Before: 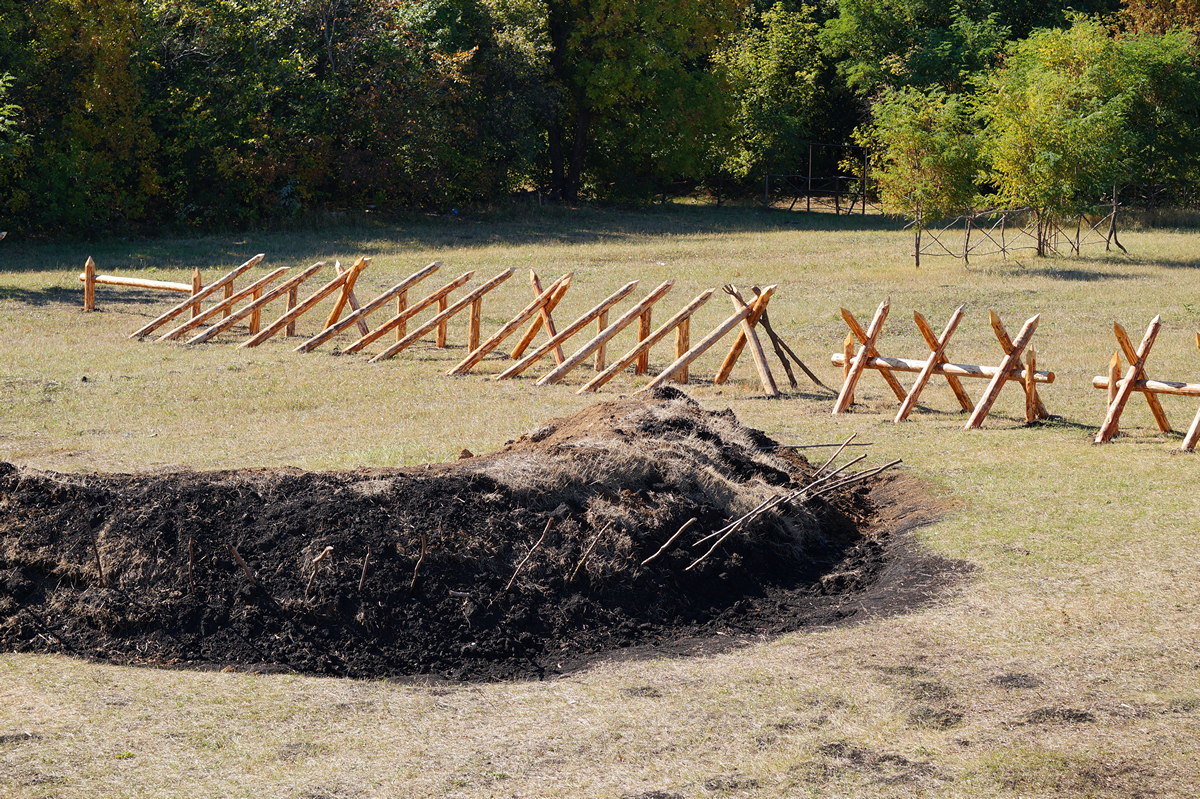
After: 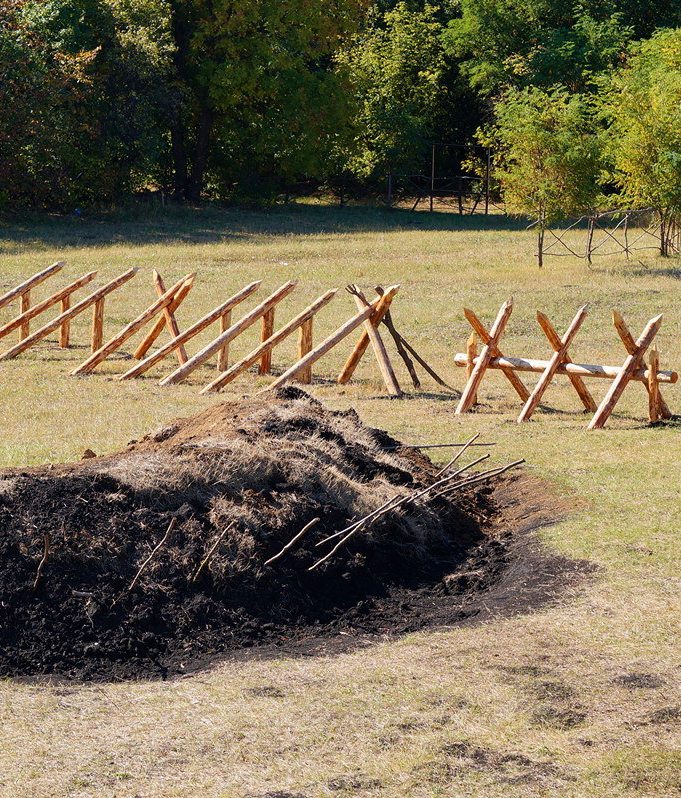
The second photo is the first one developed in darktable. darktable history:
exposure: black level correction 0.001, compensate highlight preservation false
velvia: on, module defaults
crop: left 31.468%, top 0.001%, right 11.734%
